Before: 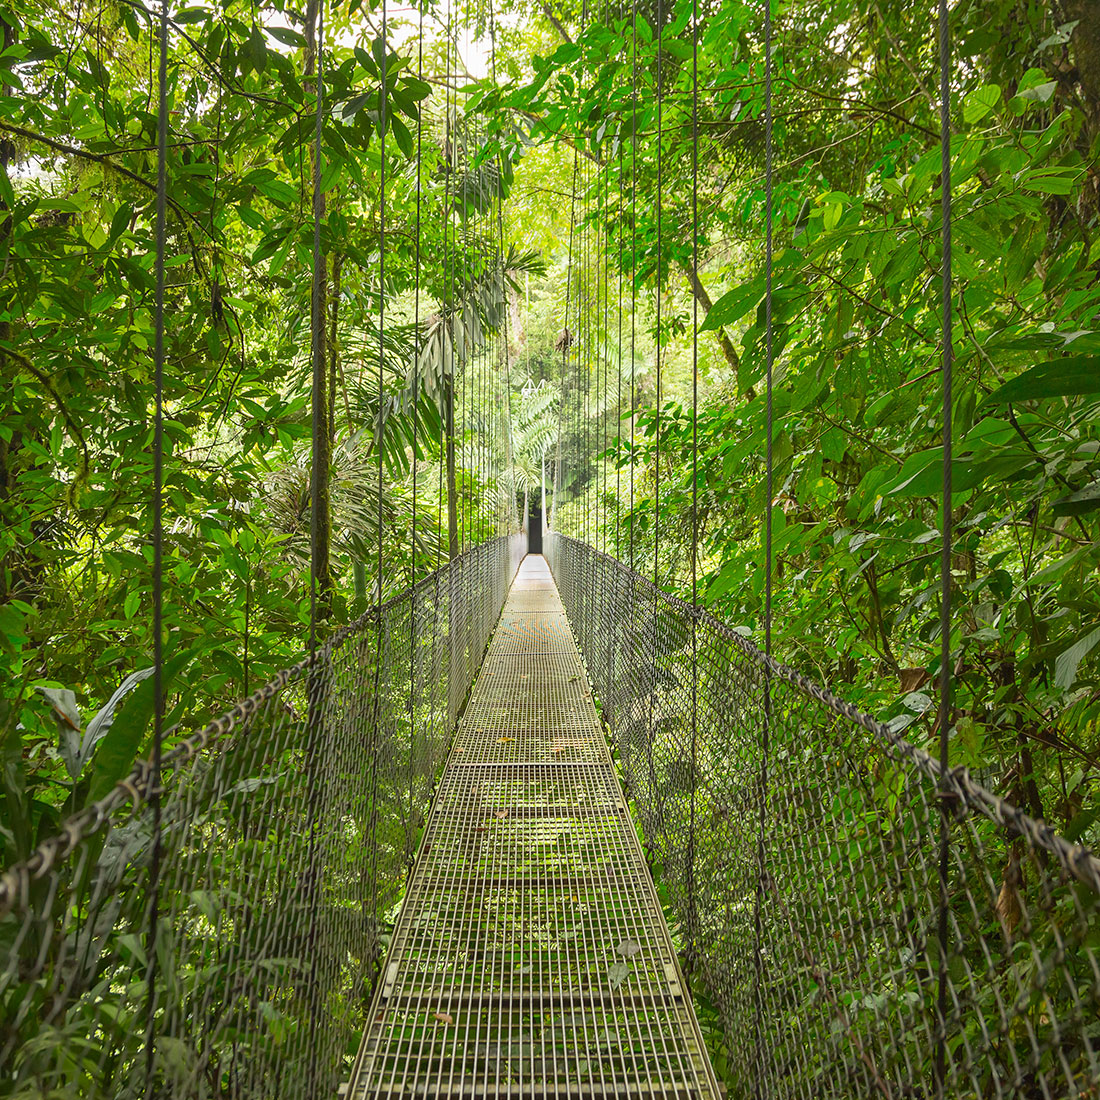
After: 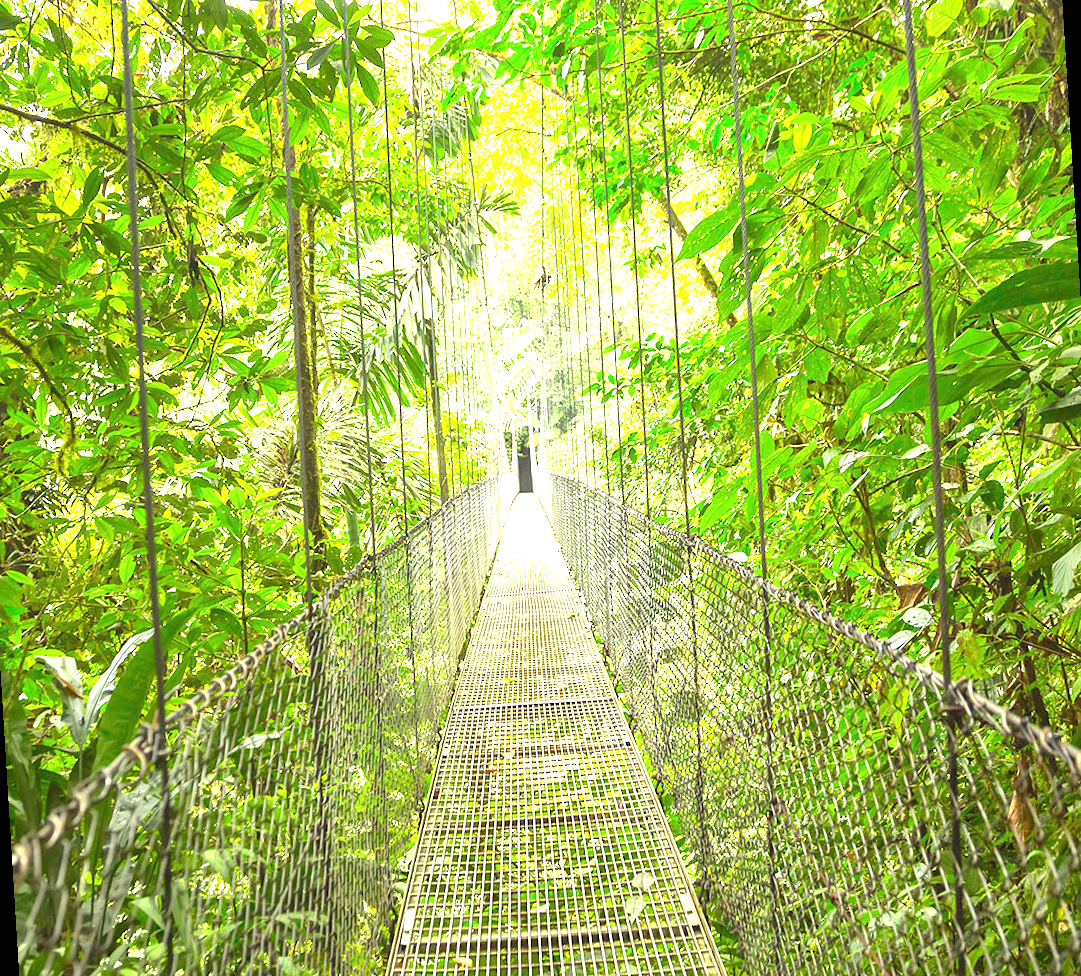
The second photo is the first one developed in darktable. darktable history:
exposure: black level correction 0, exposure 1.9 EV, compensate highlight preservation false
rotate and perspective: rotation -3.52°, crop left 0.036, crop right 0.964, crop top 0.081, crop bottom 0.919
